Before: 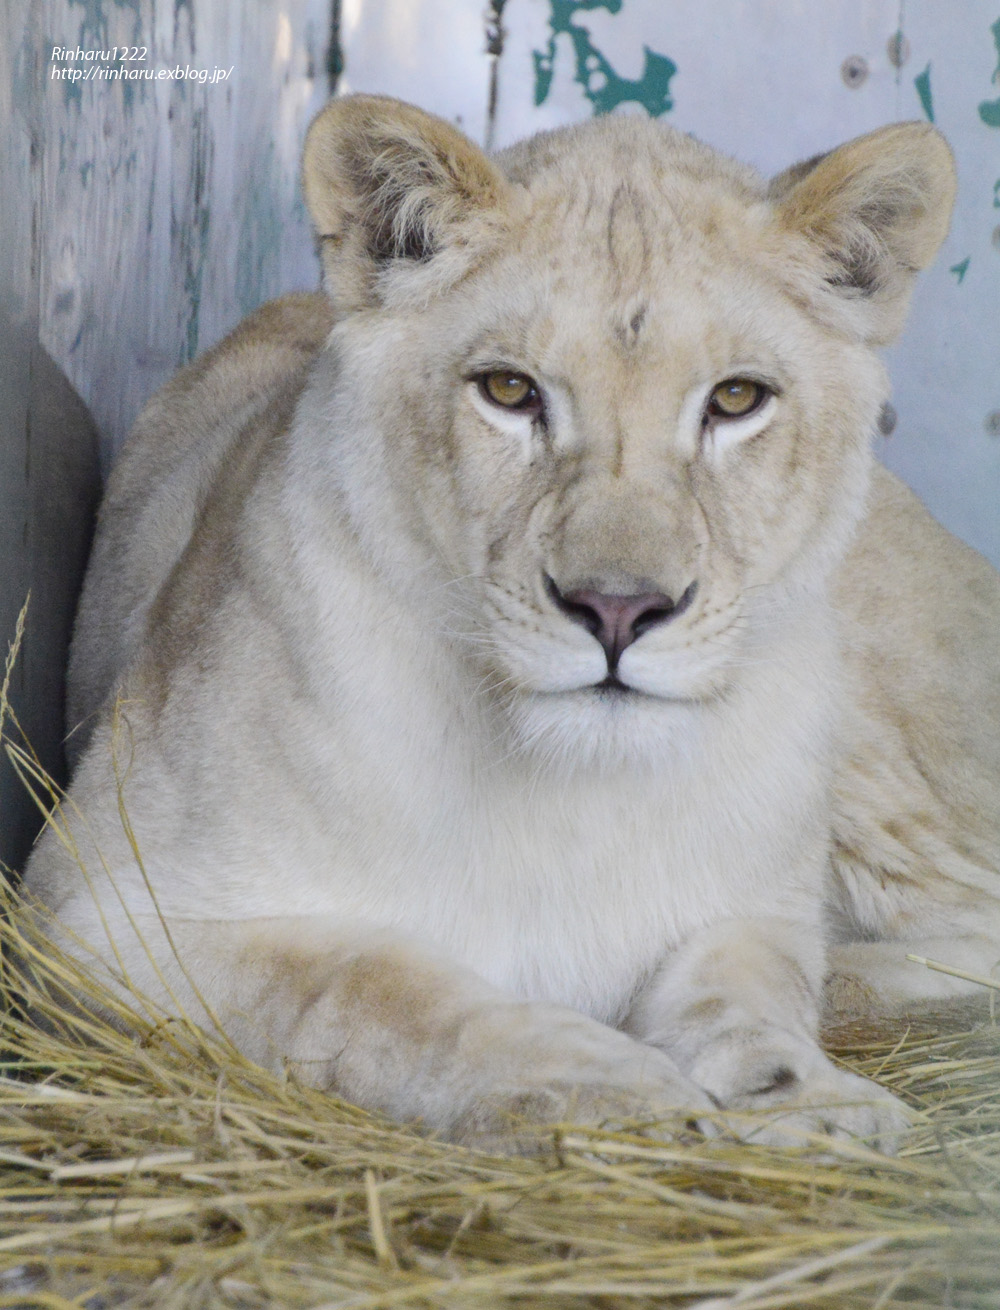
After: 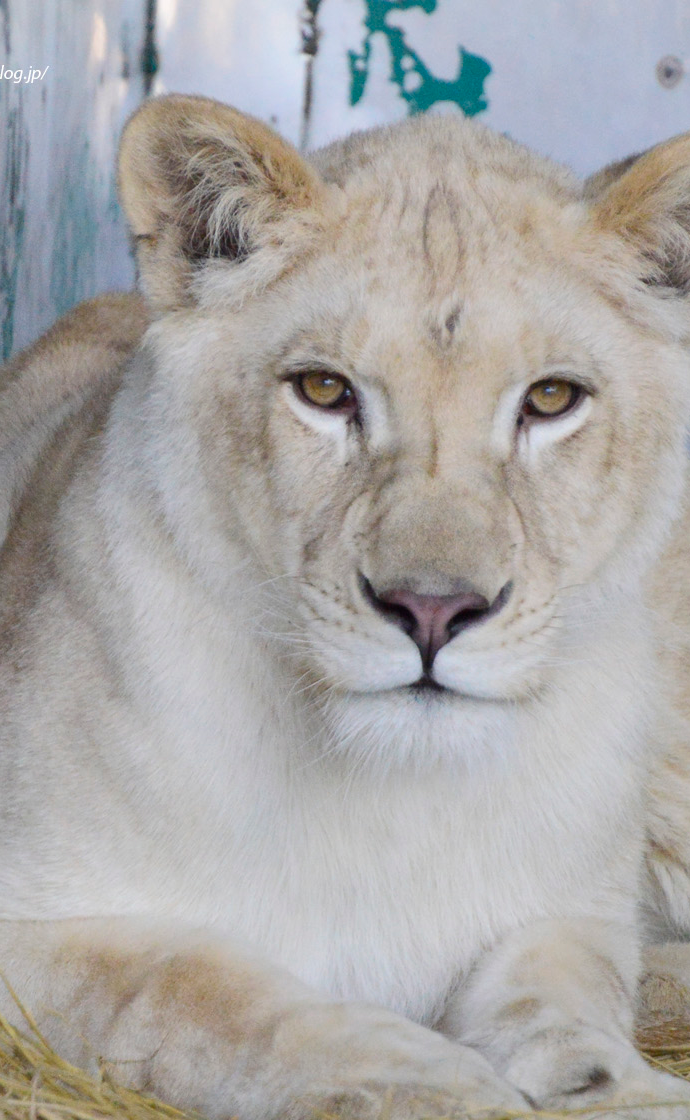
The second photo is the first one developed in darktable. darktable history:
crop: left 18.517%, right 12.421%, bottom 14.462%
